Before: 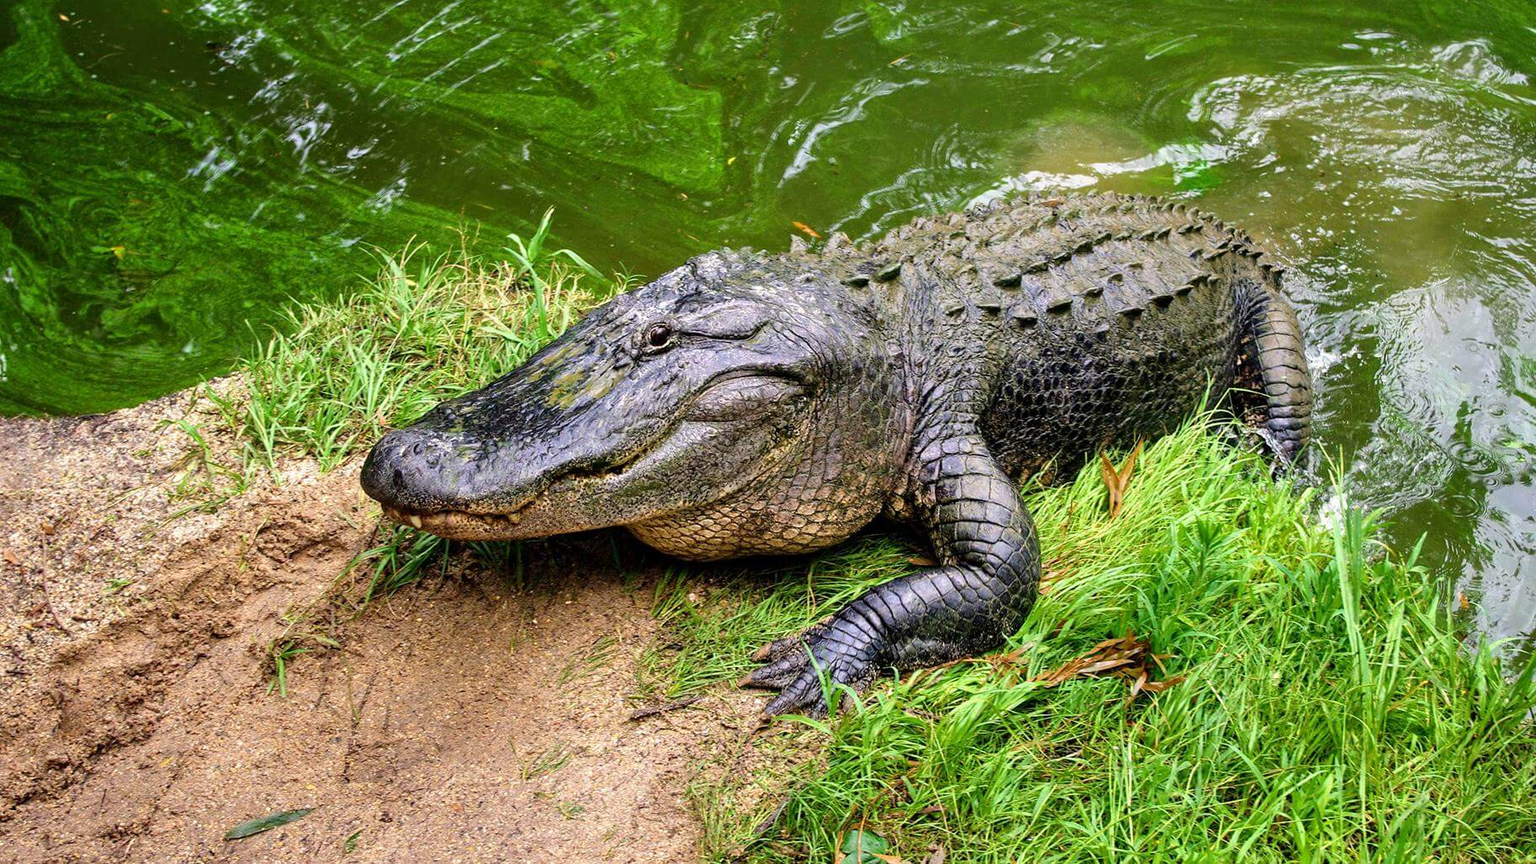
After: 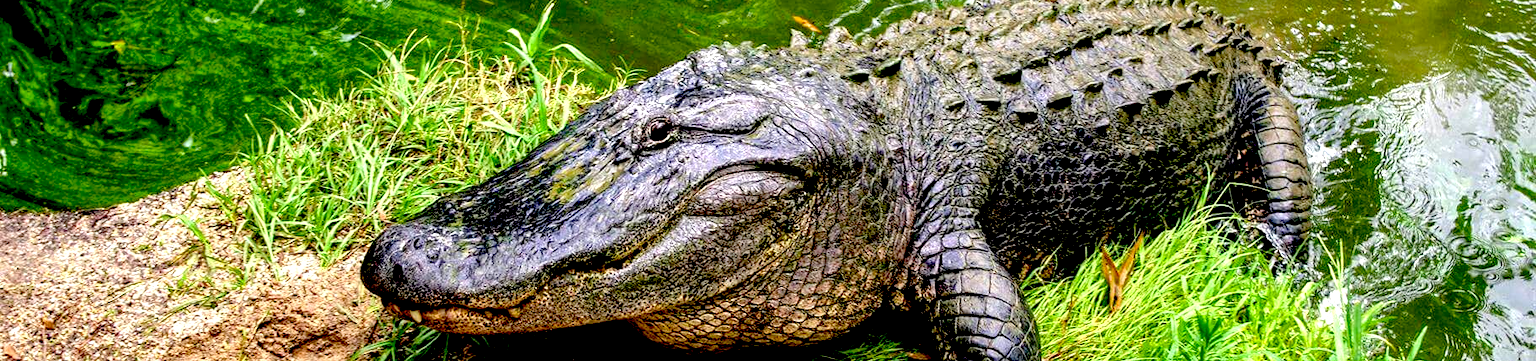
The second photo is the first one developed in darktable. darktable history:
local contrast: on, module defaults
exposure: black level correction 0.04, exposure 0.5 EV, compensate highlight preservation false
crop and rotate: top 23.84%, bottom 34.294%
